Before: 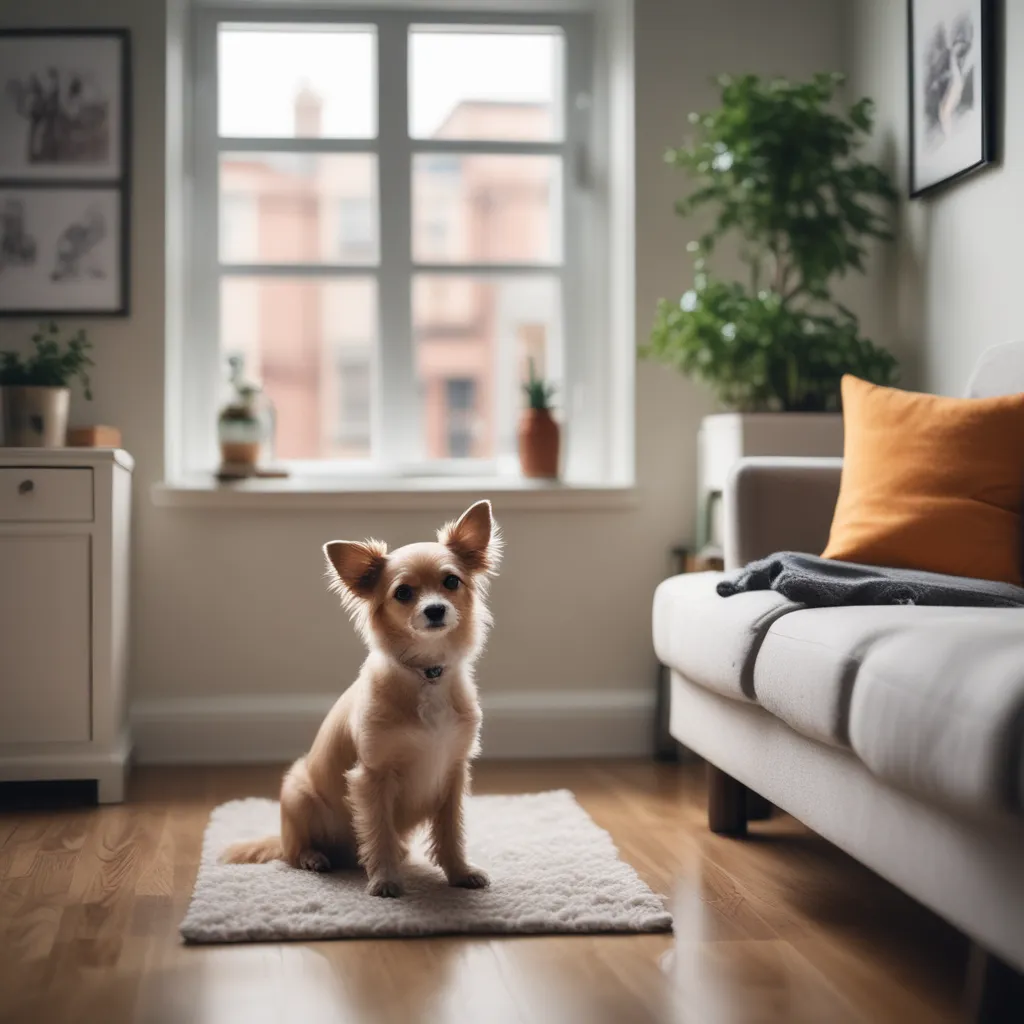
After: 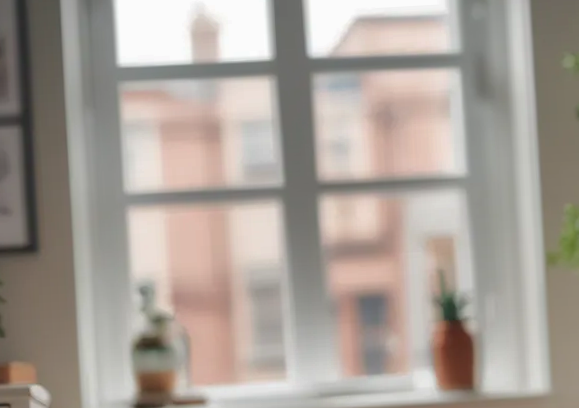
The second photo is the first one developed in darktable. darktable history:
shadows and highlights: shadows 40, highlights -60
crop: left 10.121%, top 10.631%, right 36.218%, bottom 51.526%
contrast brightness saturation: contrast 0.08, saturation 0.02
rotate and perspective: rotation -3.18°, automatic cropping off
